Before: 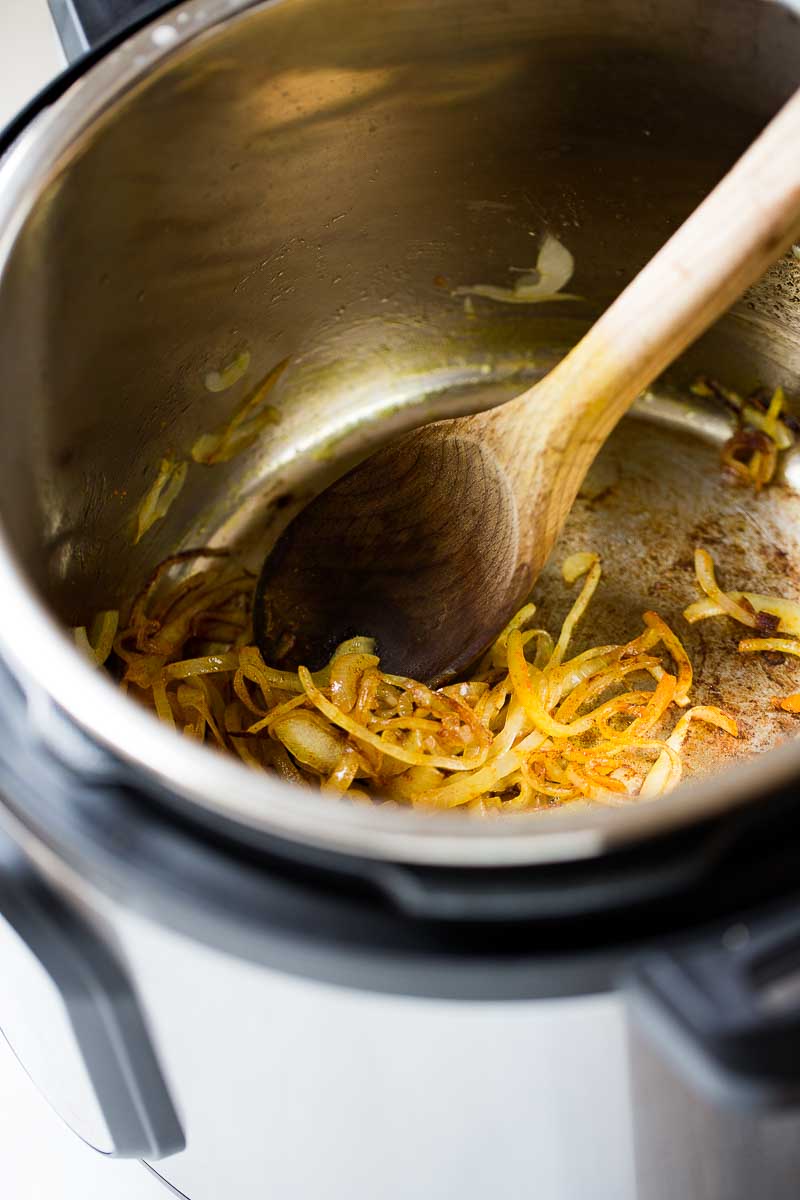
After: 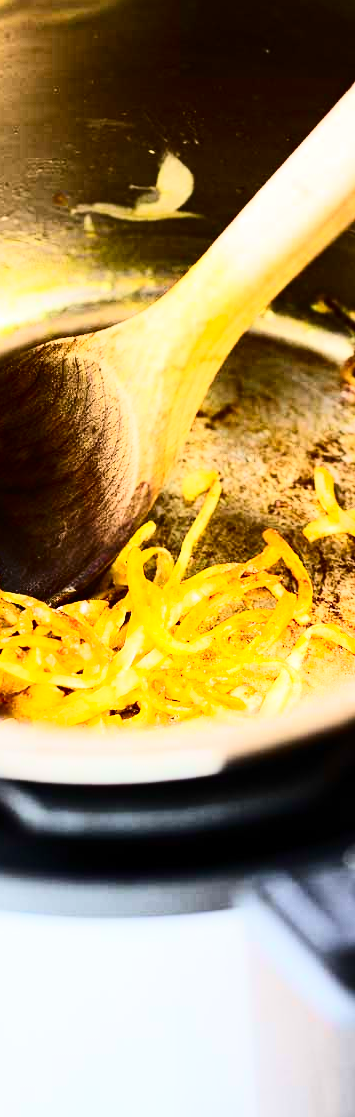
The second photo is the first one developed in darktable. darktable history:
tone equalizer: -7 EV 0.142 EV, -6 EV 0.638 EV, -5 EV 1.19 EV, -4 EV 1.31 EV, -3 EV 1.17 EV, -2 EV 0.6 EV, -1 EV 0.152 EV, edges refinement/feathering 500, mask exposure compensation -1.57 EV, preserve details no
crop: left 47.577%, top 6.89%, right 8.035%
contrast brightness saturation: contrast 0.414, brightness 0.096, saturation 0.212
